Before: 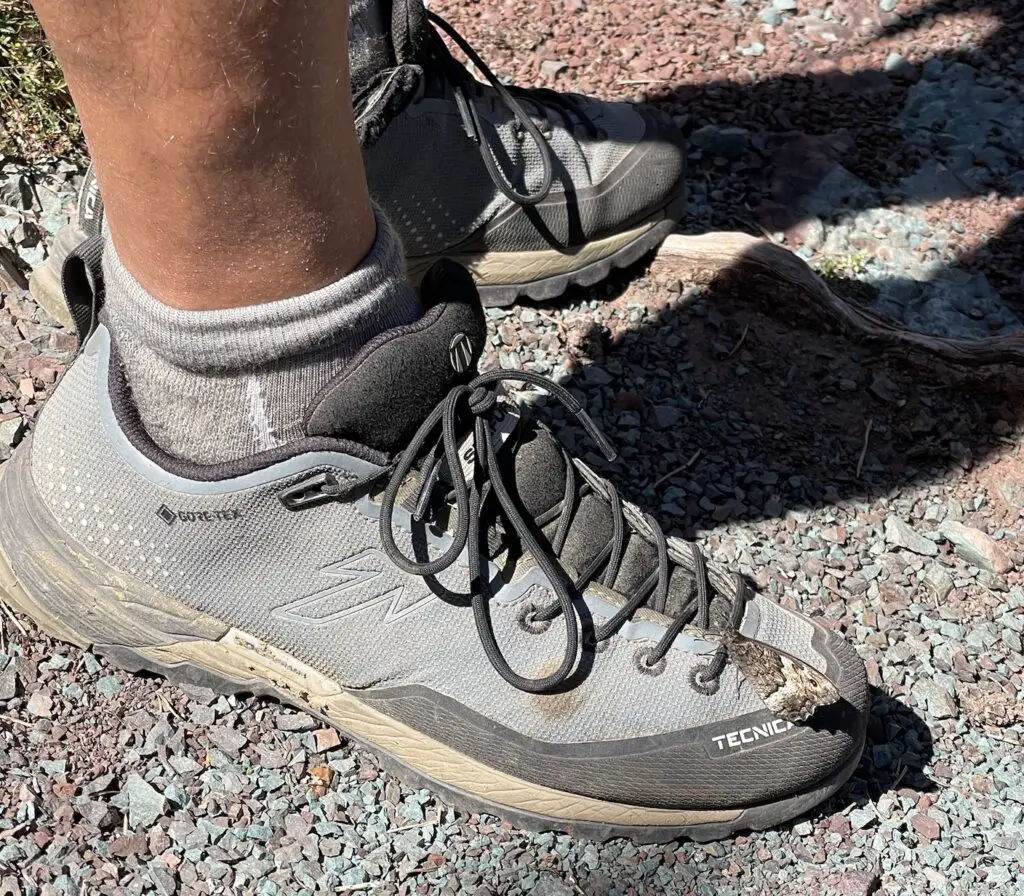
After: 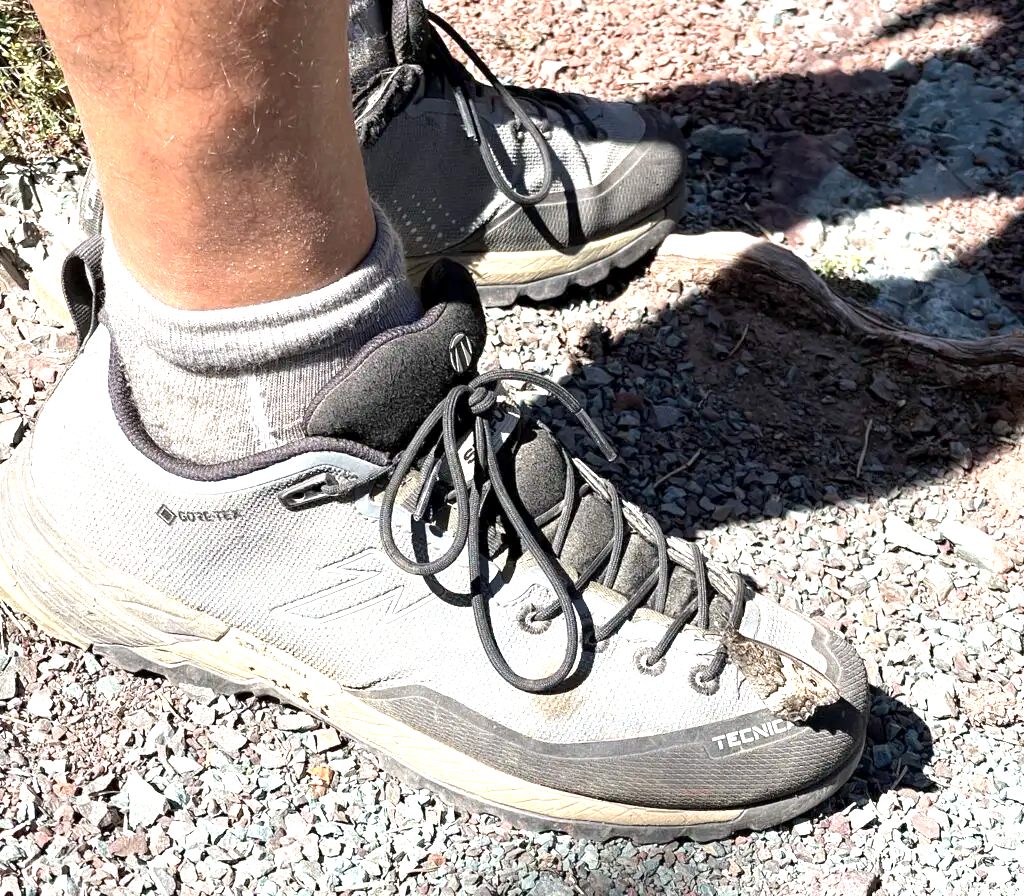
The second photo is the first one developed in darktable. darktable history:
exposure: black level correction 0.001, exposure 1.131 EV, compensate exposure bias true, compensate highlight preservation false
